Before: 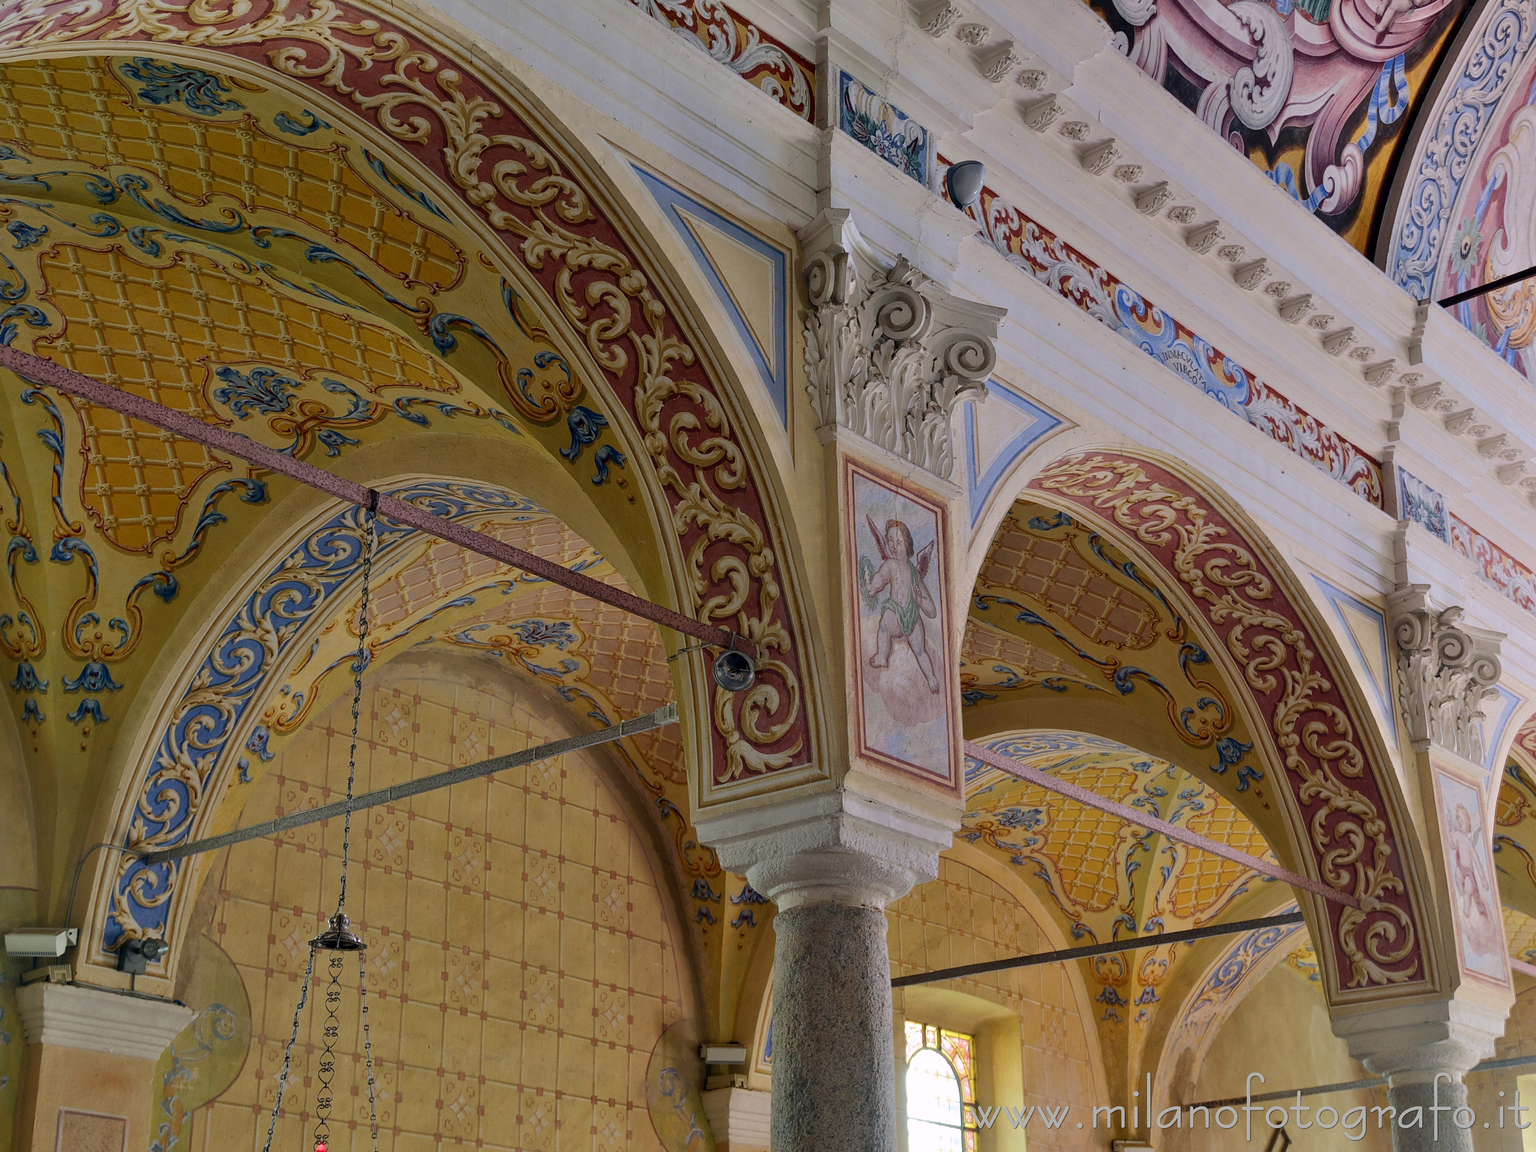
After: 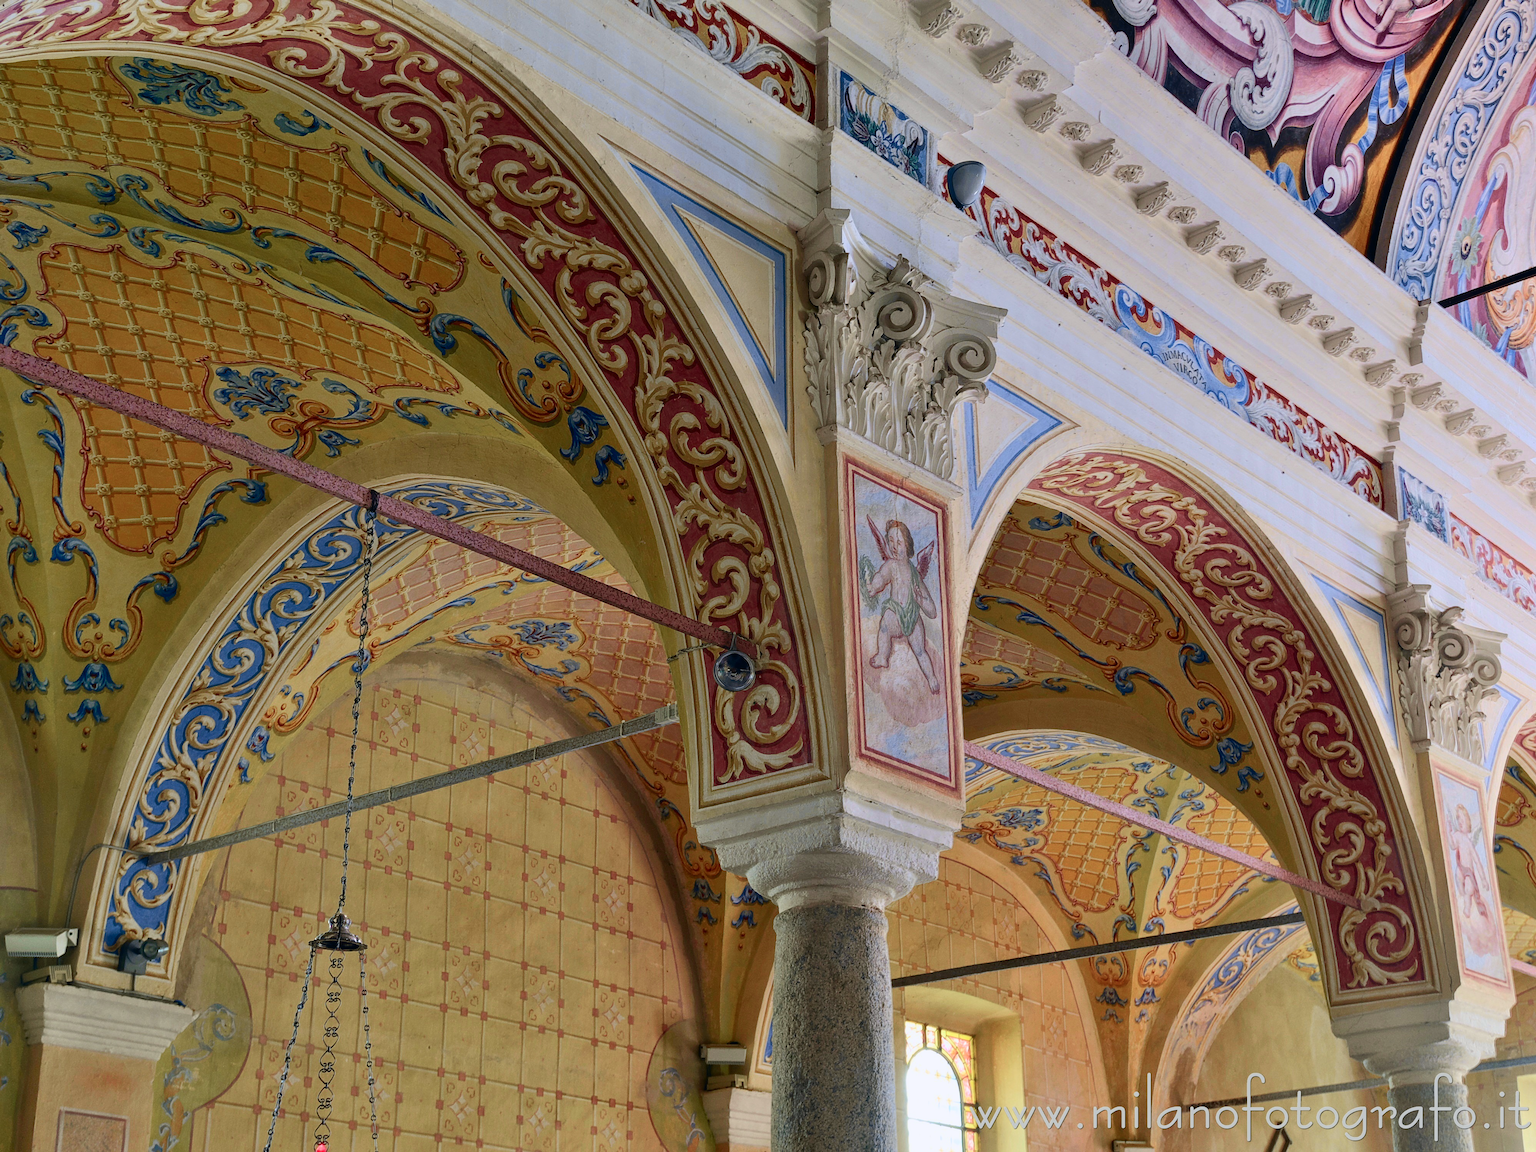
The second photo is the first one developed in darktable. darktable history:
tone curve: curves: ch0 [(0, 0.013) (0.104, 0.103) (0.258, 0.267) (0.448, 0.487) (0.709, 0.794) (0.886, 0.922) (0.994, 0.971)]; ch1 [(0, 0) (0.335, 0.298) (0.446, 0.413) (0.488, 0.484) (0.515, 0.508) (0.566, 0.593) (0.635, 0.661) (1, 1)]; ch2 [(0, 0) (0.314, 0.301) (0.437, 0.403) (0.502, 0.494) (0.528, 0.54) (0.557, 0.559) (0.612, 0.62) (0.715, 0.691) (1, 1)], color space Lab, independent channels
